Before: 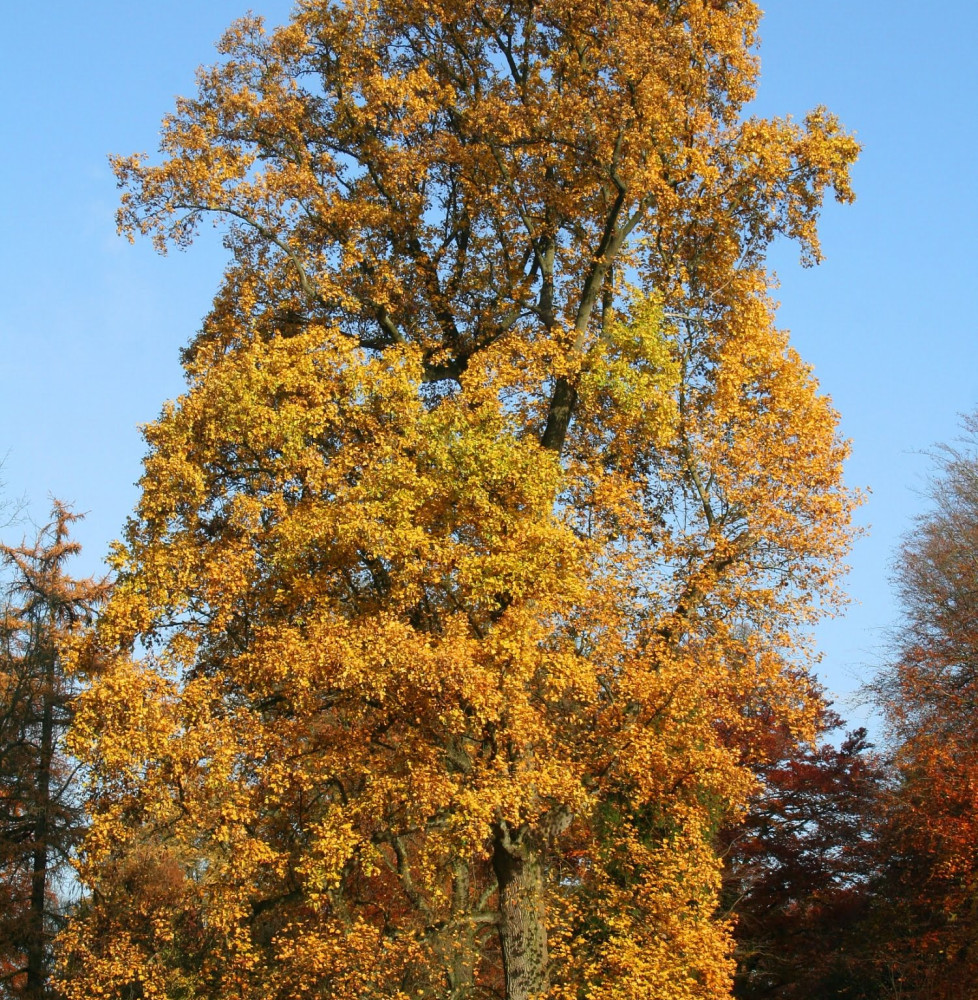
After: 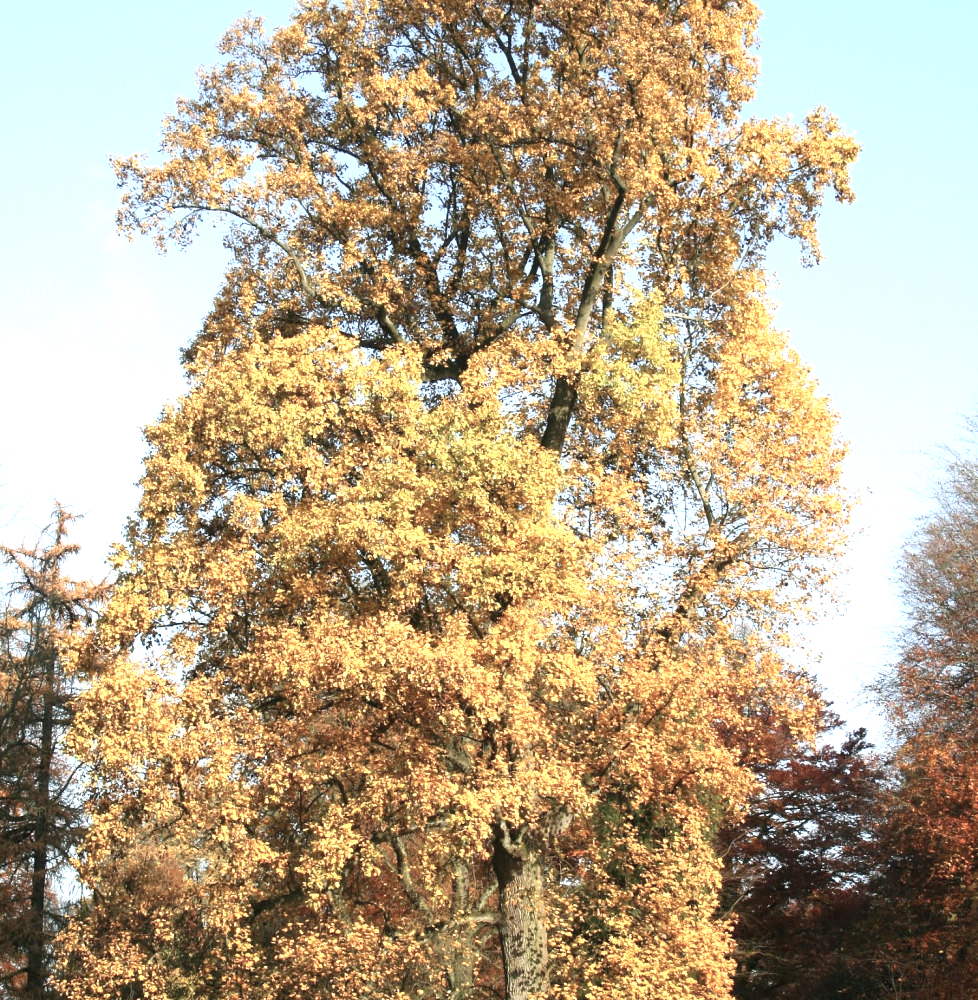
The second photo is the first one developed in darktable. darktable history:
exposure: black level correction 0, exposure 1.1 EV, compensate highlight preservation false
contrast brightness saturation: contrast 0.1, saturation -0.36
